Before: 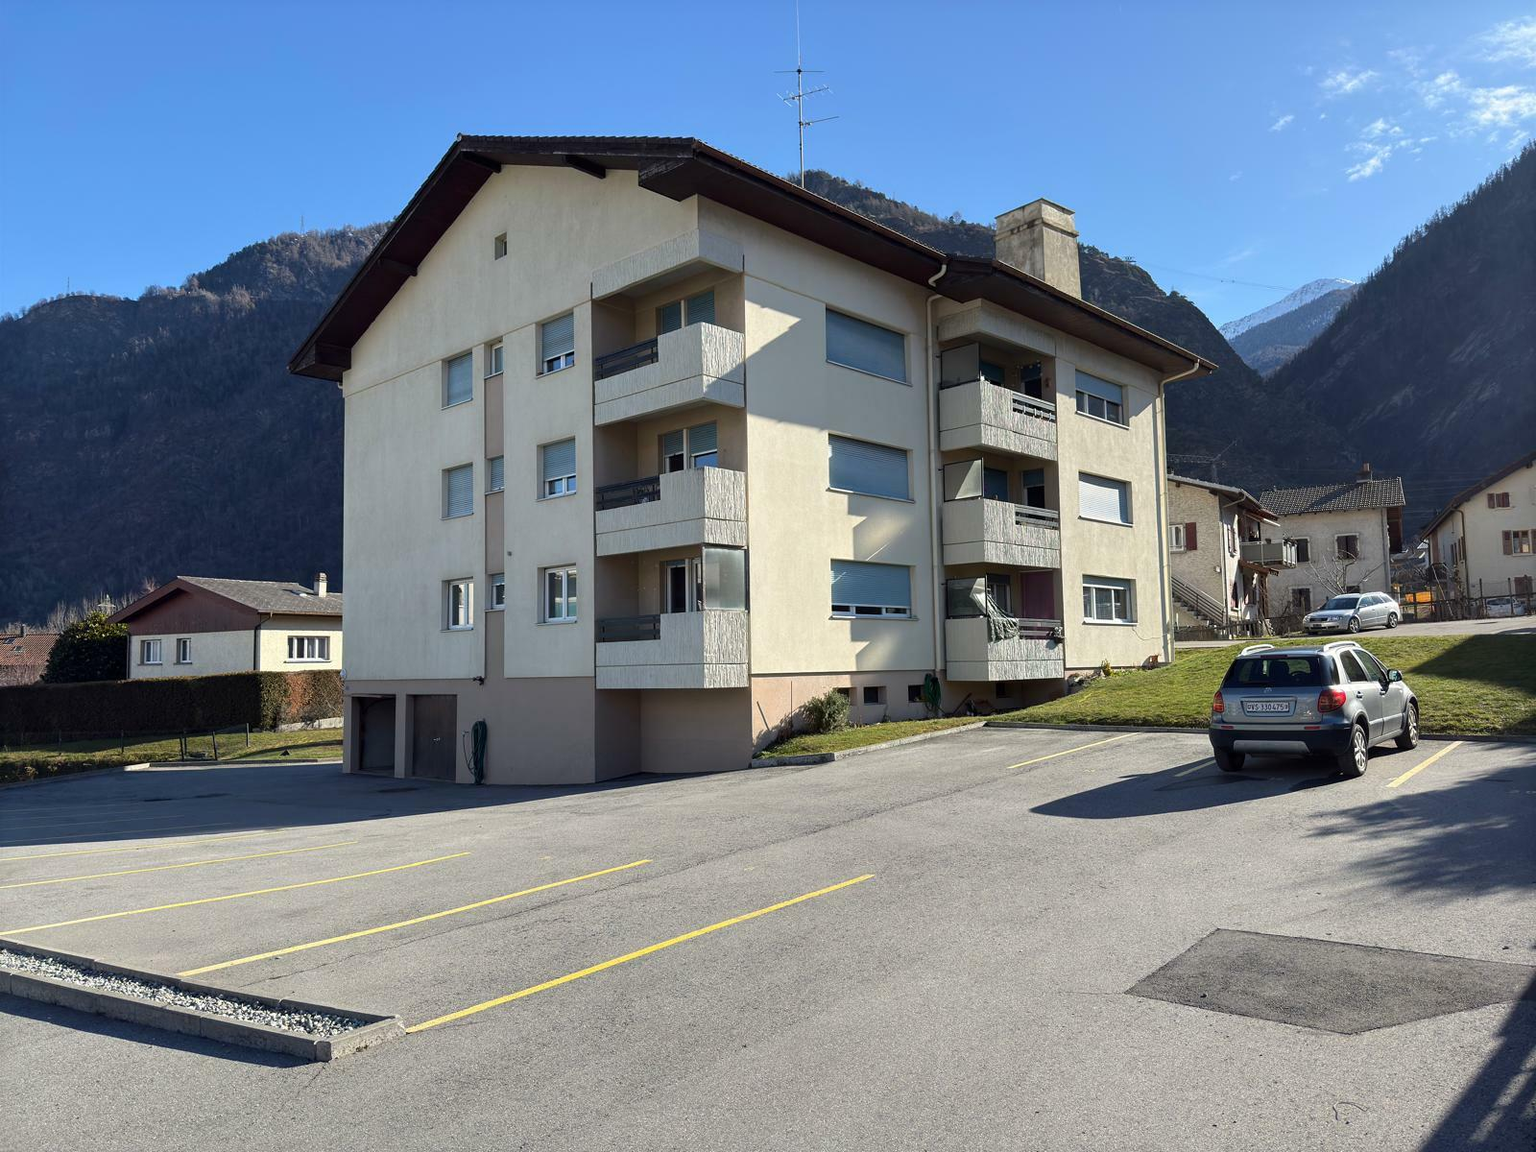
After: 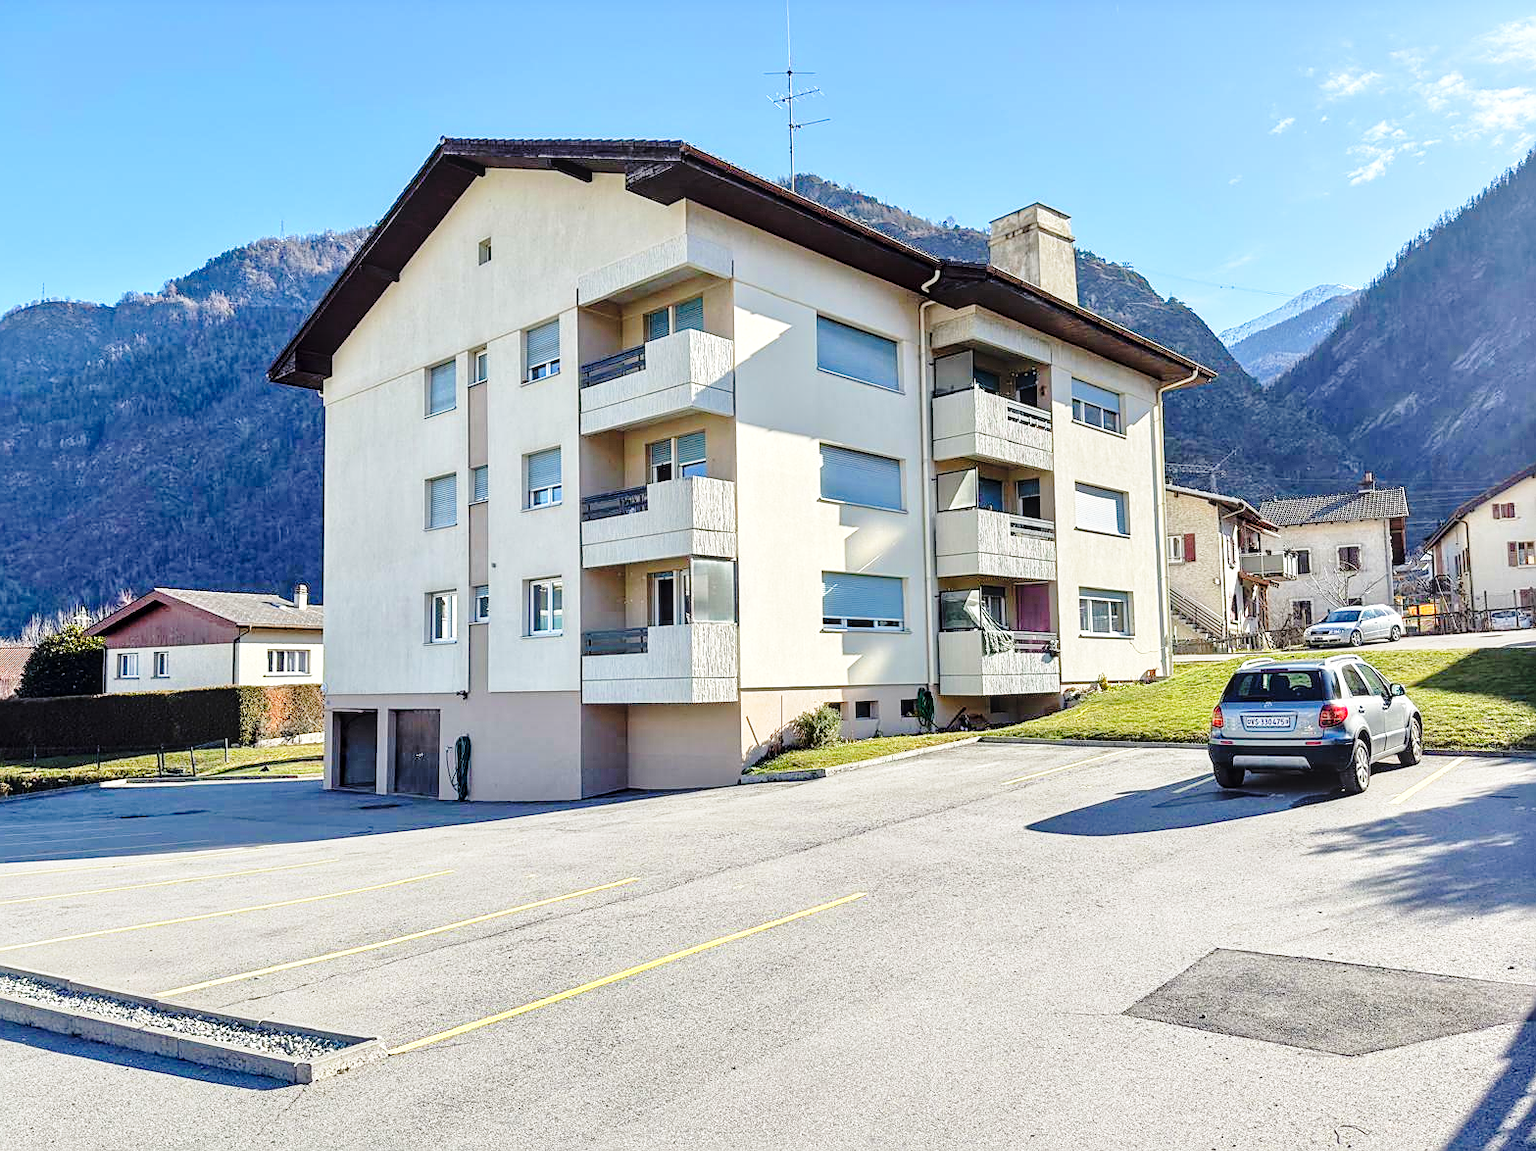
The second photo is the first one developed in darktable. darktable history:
tone equalizer: -7 EV 0.15 EV, -6 EV 0.6 EV, -5 EV 1.15 EV, -4 EV 1.33 EV, -3 EV 1.15 EV, -2 EV 0.6 EV, -1 EV 0.15 EV, mask exposure compensation -0.5 EV
contrast brightness saturation: saturation 0.1
crop: left 1.743%, right 0.268%, bottom 2.011%
local contrast: on, module defaults
sharpen: on, module defaults
base curve: curves: ch0 [(0, 0) (0.028, 0.03) (0.121, 0.232) (0.46, 0.748) (0.859, 0.968) (1, 1)], preserve colors none
